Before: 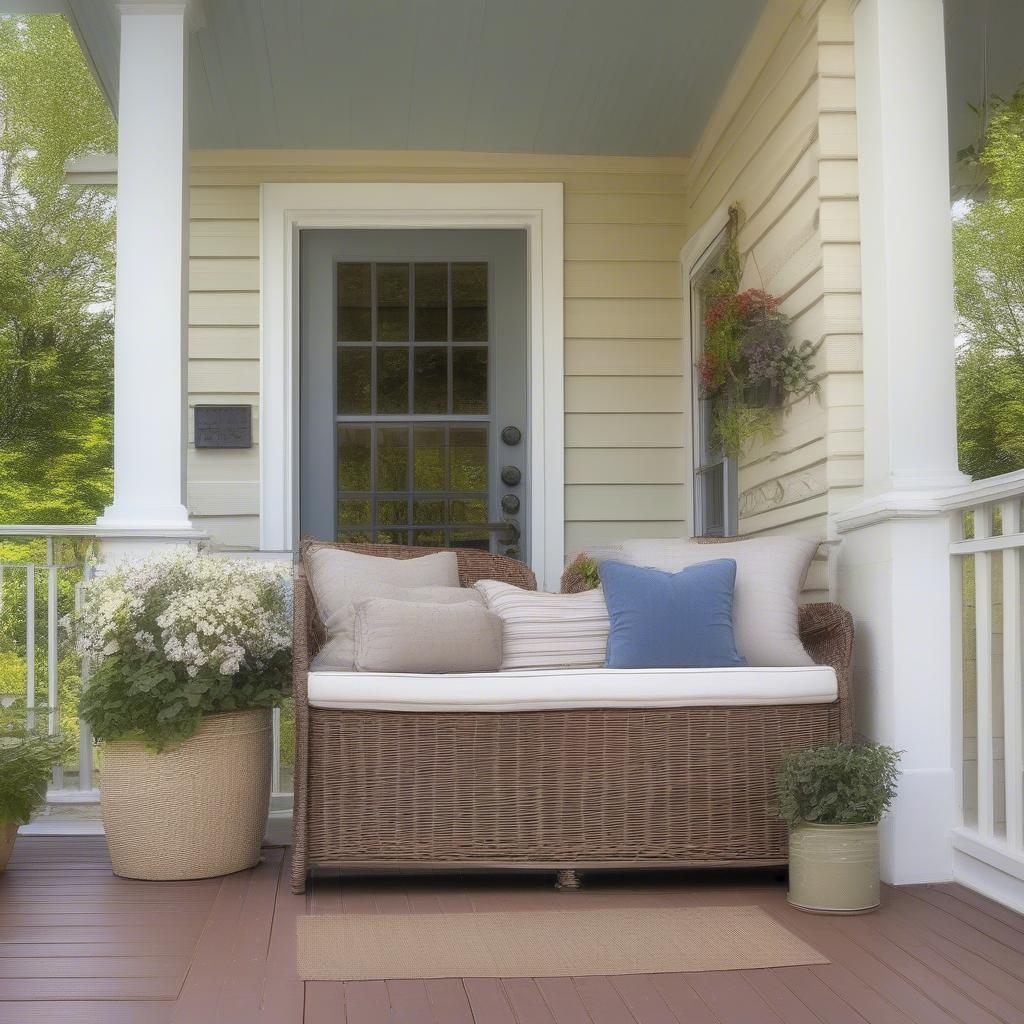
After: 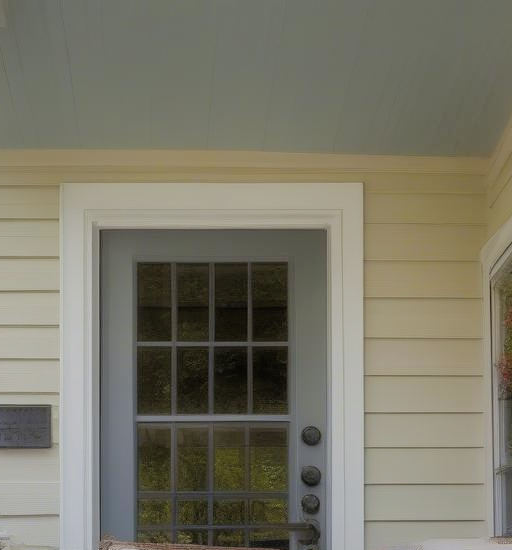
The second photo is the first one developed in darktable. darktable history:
filmic rgb: black relative exposure -7.2 EV, white relative exposure 5.34 EV, hardness 3.02
crop: left 19.579%, right 30.329%, bottom 46.262%
